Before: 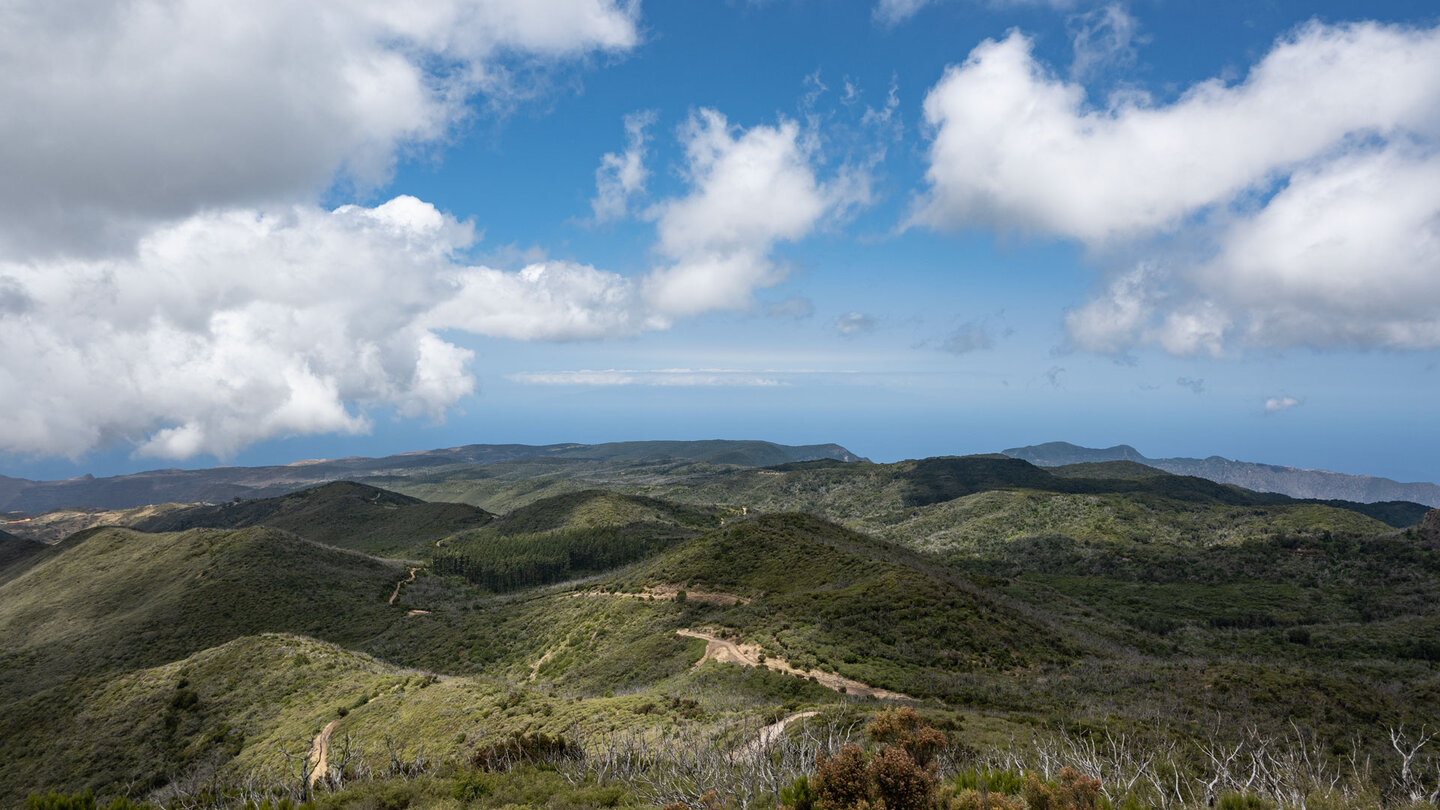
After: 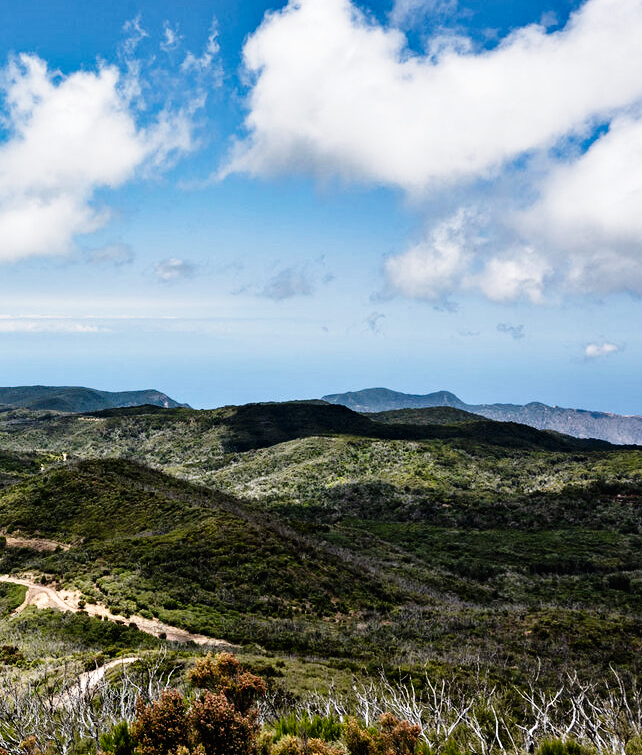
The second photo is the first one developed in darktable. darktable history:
contrast equalizer: octaves 7, y [[0.6 ×6], [0.55 ×6], [0 ×6], [0 ×6], [0 ×6]]
tone curve: curves: ch0 [(0, 0.011) (0.053, 0.026) (0.174, 0.115) (0.398, 0.444) (0.673, 0.775) (0.829, 0.906) (0.991, 0.981)]; ch1 [(0, 0) (0.264, 0.22) (0.407, 0.373) (0.463, 0.457) (0.492, 0.501) (0.512, 0.513) (0.54, 0.543) (0.585, 0.617) (0.659, 0.686) (0.78, 0.8) (1, 1)]; ch2 [(0, 0) (0.438, 0.449) (0.473, 0.469) (0.503, 0.5) (0.523, 0.534) (0.562, 0.591) (0.612, 0.627) (0.701, 0.707) (1, 1)], preserve colors none
crop: left 47.272%, top 6.774%, right 8.094%
